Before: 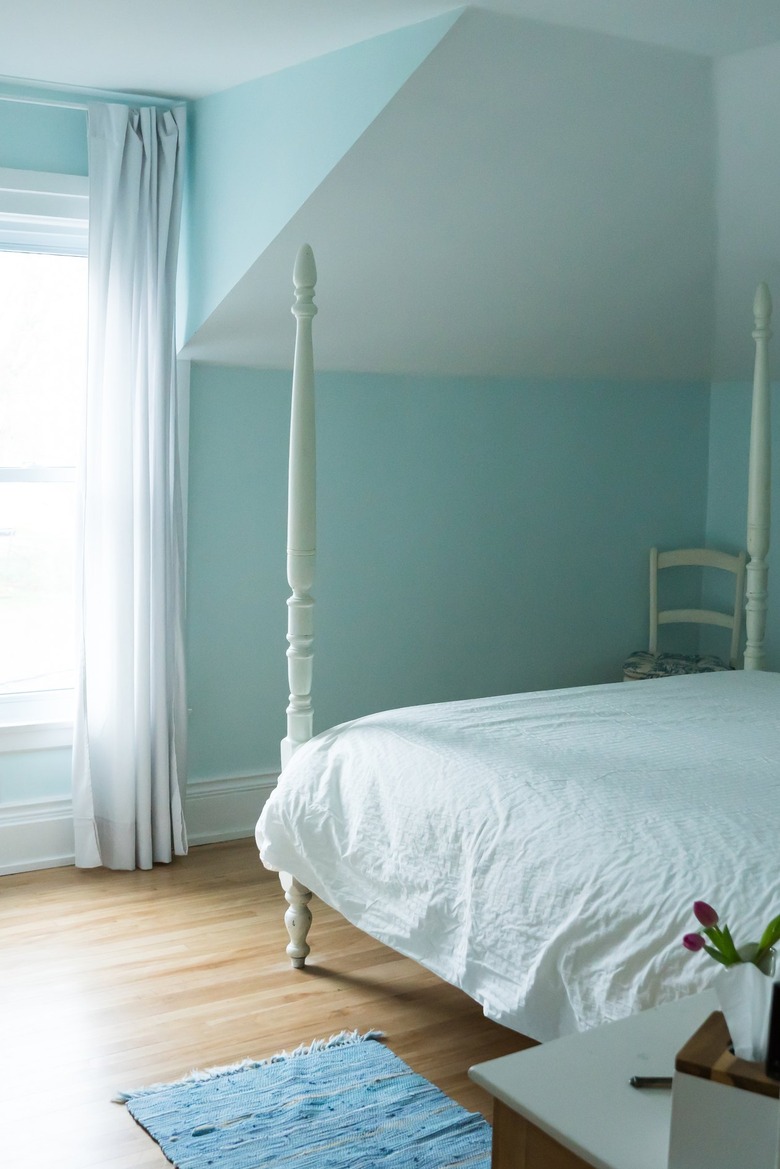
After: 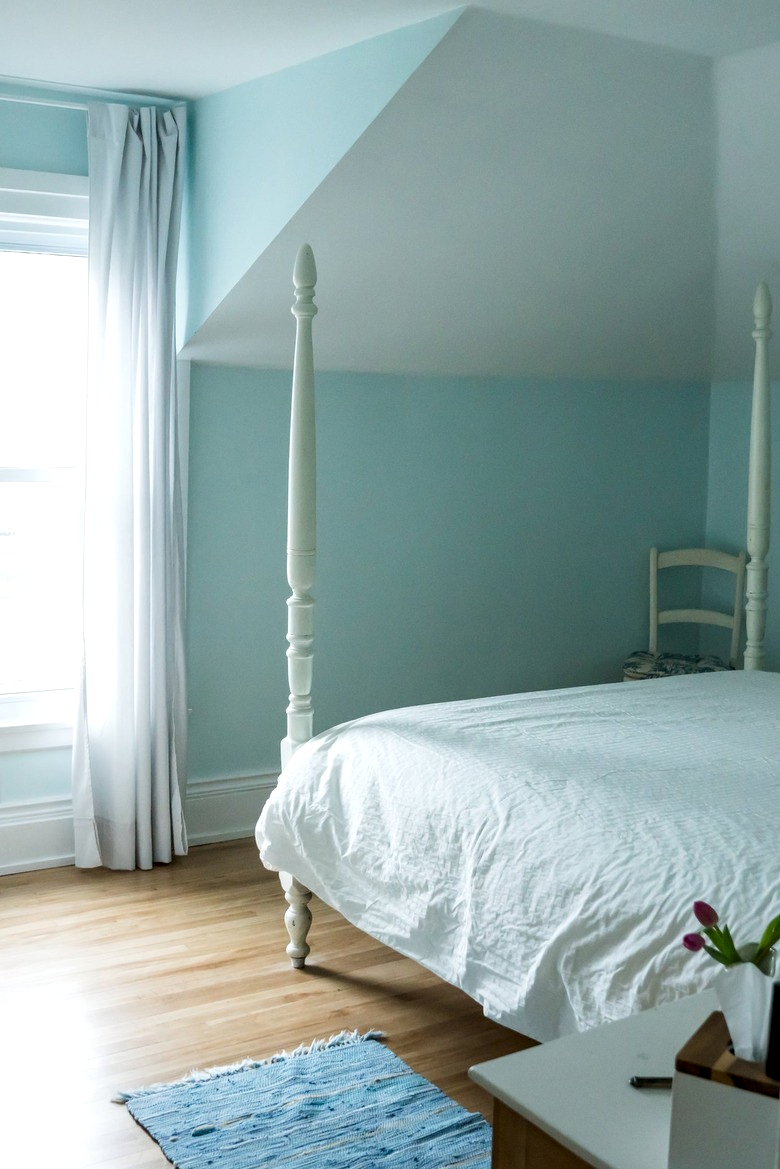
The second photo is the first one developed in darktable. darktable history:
local contrast: highlights 42%, shadows 63%, detail 136%, midtone range 0.519
